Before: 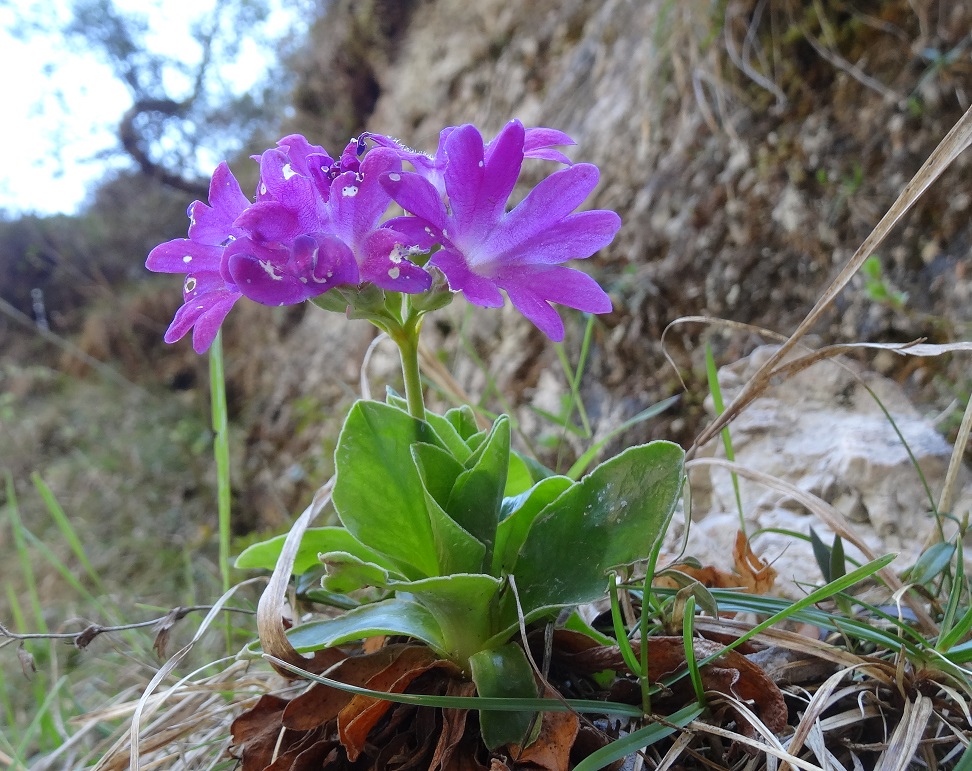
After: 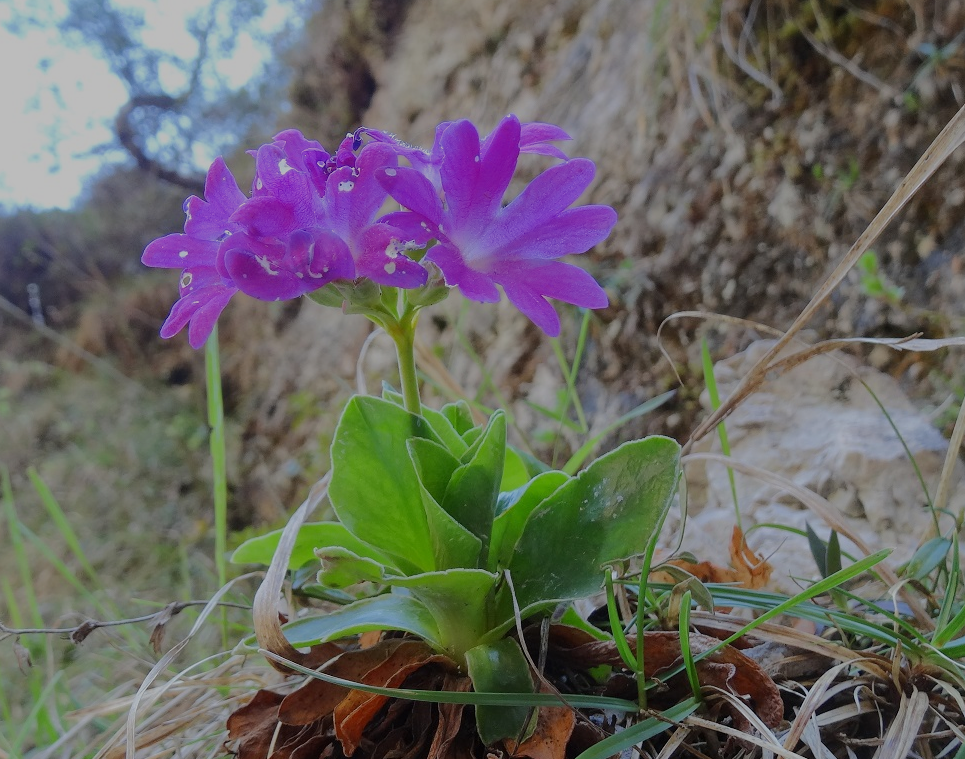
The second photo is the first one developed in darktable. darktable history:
crop: left 0.476%, top 0.755%, right 0.146%, bottom 0.707%
tone equalizer: -8 EV -0.019 EV, -7 EV 0.038 EV, -6 EV -0.006 EV, -5 EV 0.008 EV, -4 EV -0.043 EV, -3 EV -0.234 EV, -2 EV -0.688 EV, -1 EV -0.977 EV, +0 EV -0.992 EV, edges refinement/feathering 500, mask exposure compensation -1.57 EV, preserve details no
